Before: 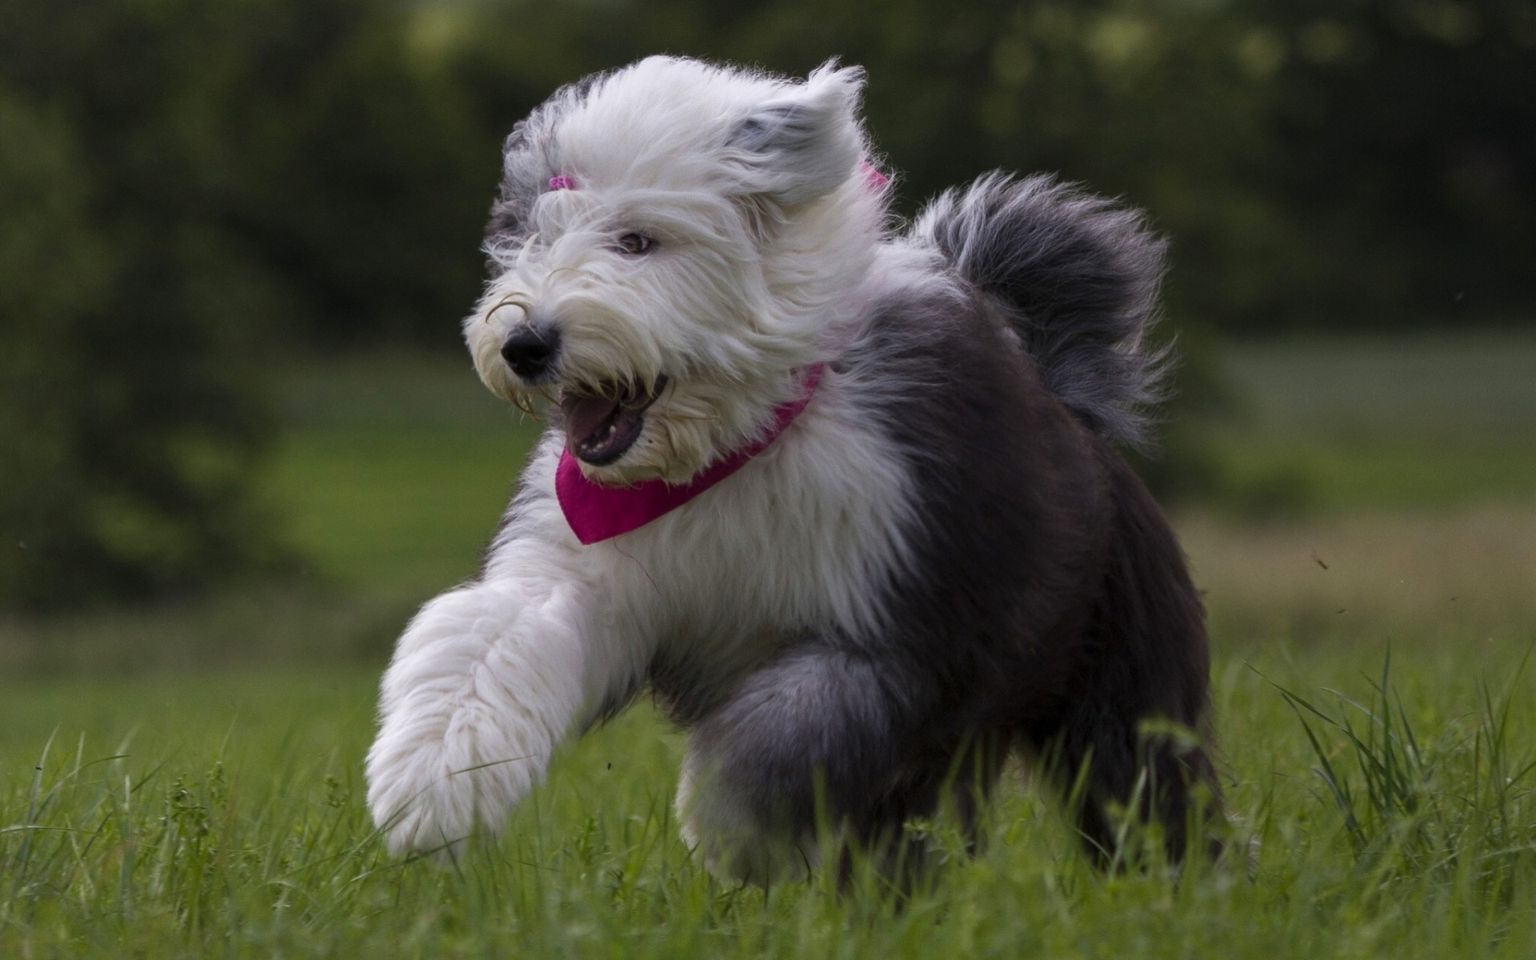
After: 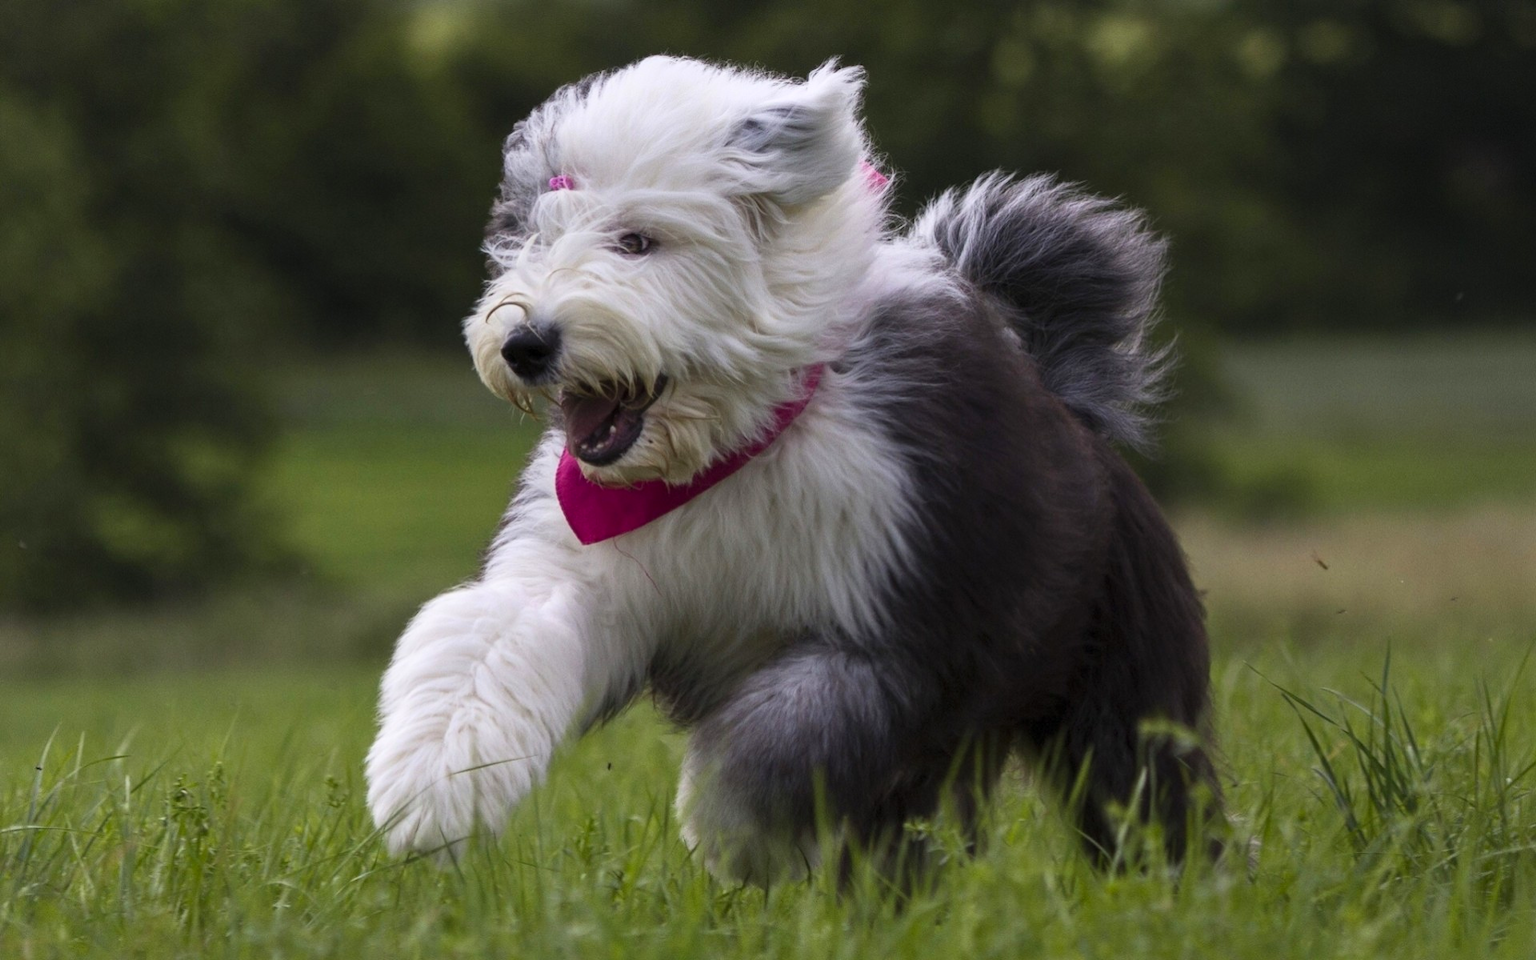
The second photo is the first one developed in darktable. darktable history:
contrast brightness saturation: contrast 0.203, brightness 0.148, saturation 0.138
